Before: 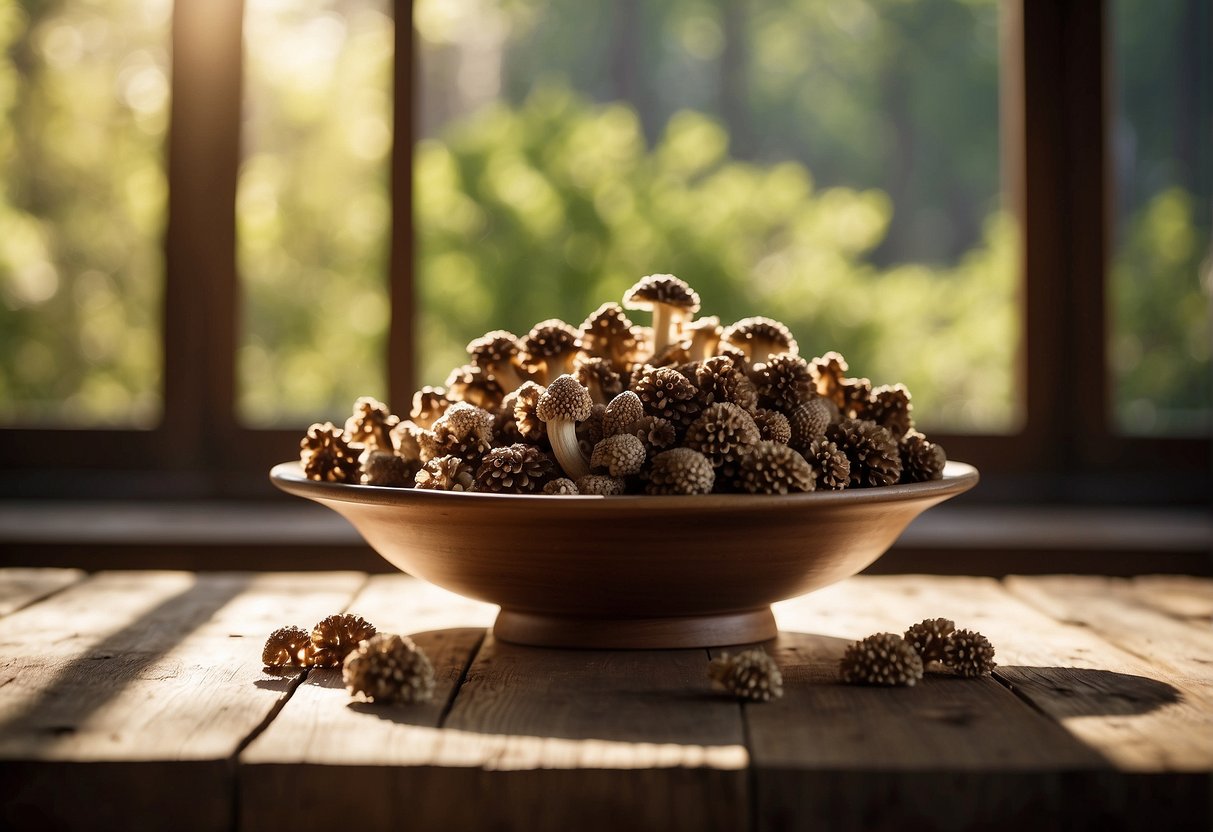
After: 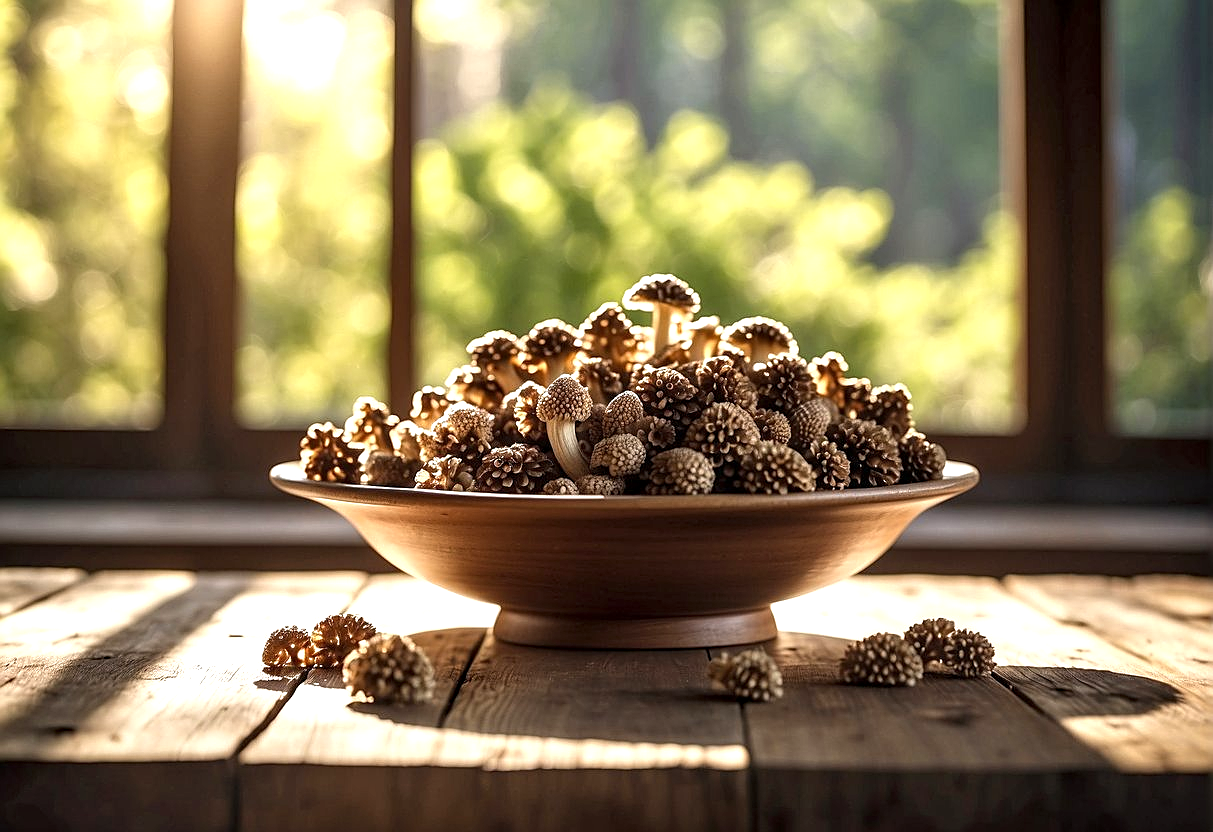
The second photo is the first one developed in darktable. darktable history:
sharpen: on, module defaults
exposure: exposure 0.768 EV, compensate highlight preservation false
local contrast: highlights 31%, detail 134%
